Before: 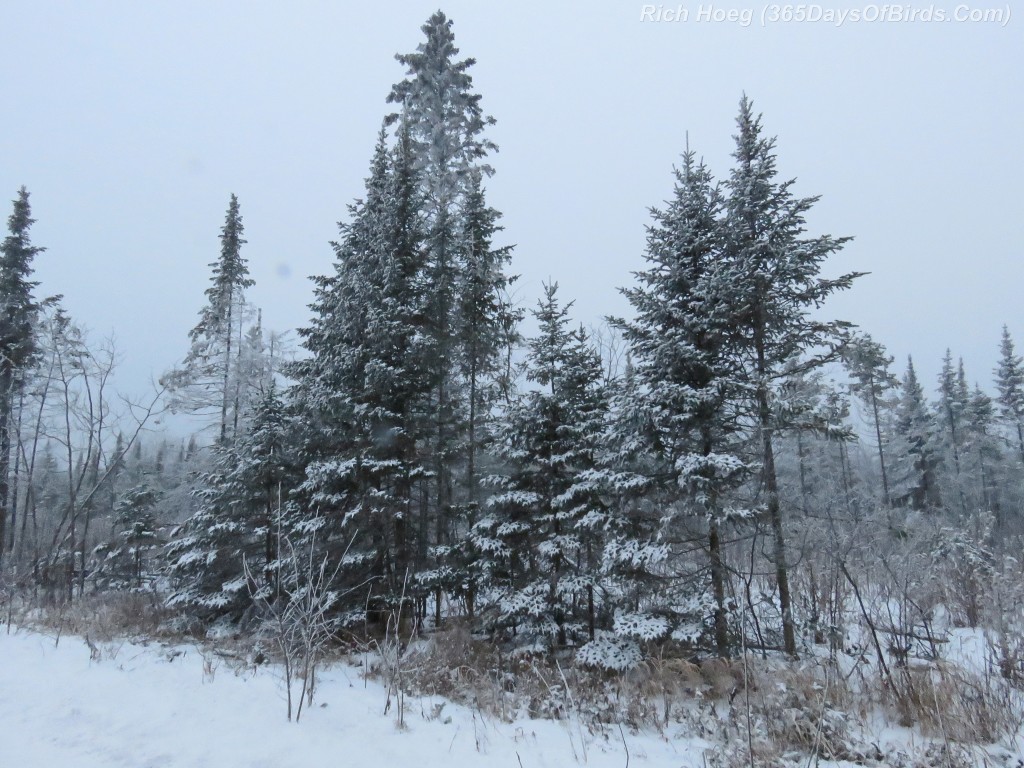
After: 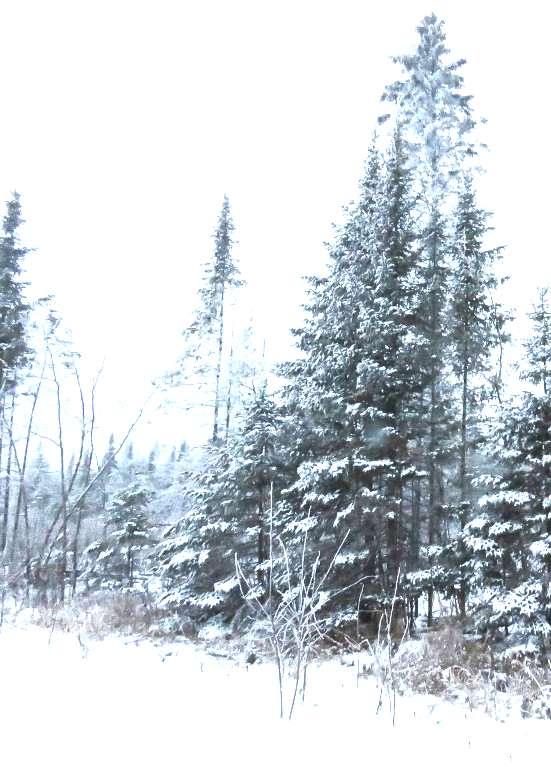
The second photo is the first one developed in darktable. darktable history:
color balance rgb: power › hue 206°, perceptual saturation grading › global saturation 0.543%, perceptual brilliance grading › highlights 4.349%, perceptual brilliance grading › shadows -9.999%, global vibrance 9.373%
exposure: black level correction 0, exposure 1.741 EV, compensate highlight preservation false
crop: left 0.816%, right 45.369%, bottom 0.092%
